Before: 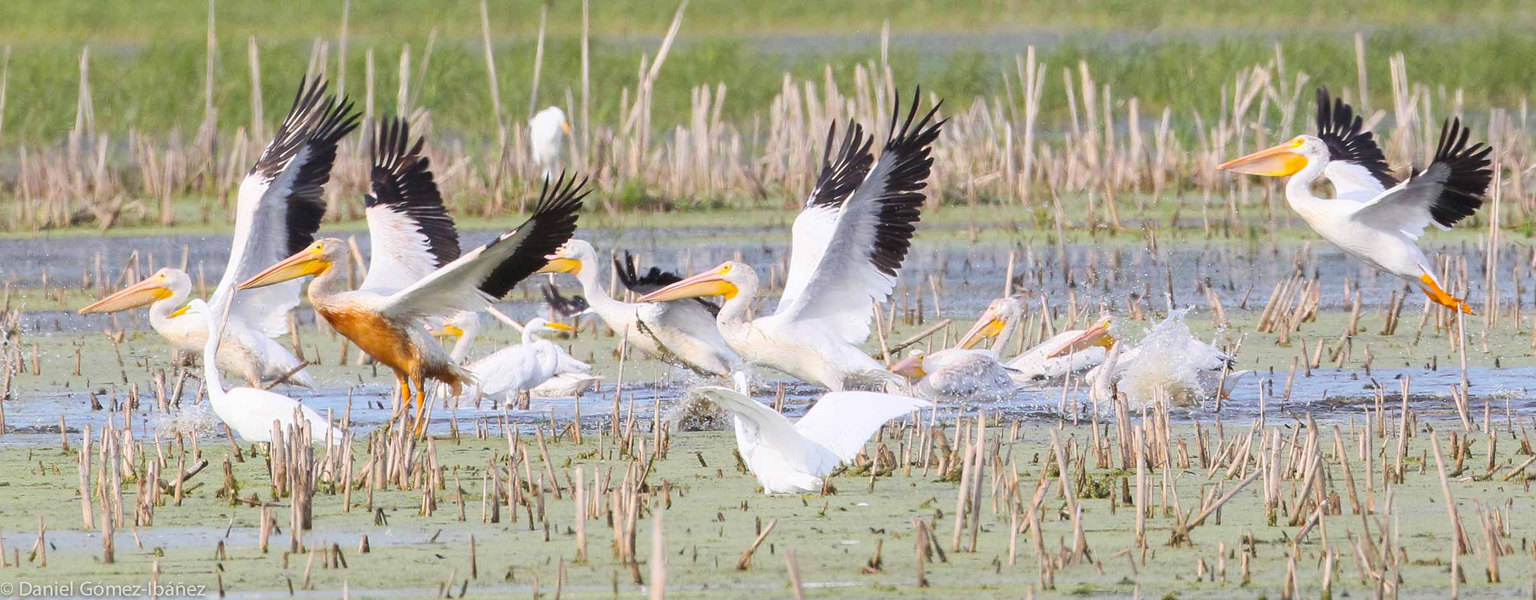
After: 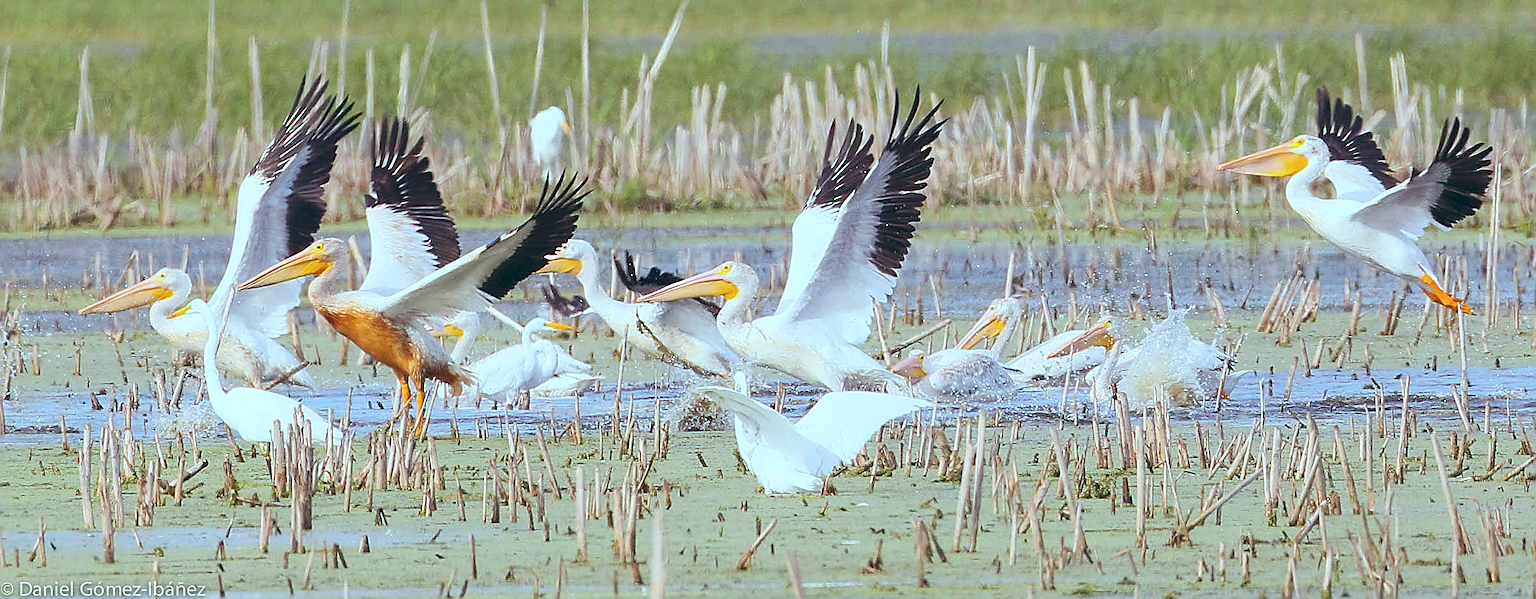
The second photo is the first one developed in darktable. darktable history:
sharpen: radius 1.685, amount 1.294
color balance: lift [1.003, 0.993, 1.001, 1.007], gamma [1.018, 1.072, 0.959, 0.928], gain [0.974, 0.873, 1.031, 1.127]
